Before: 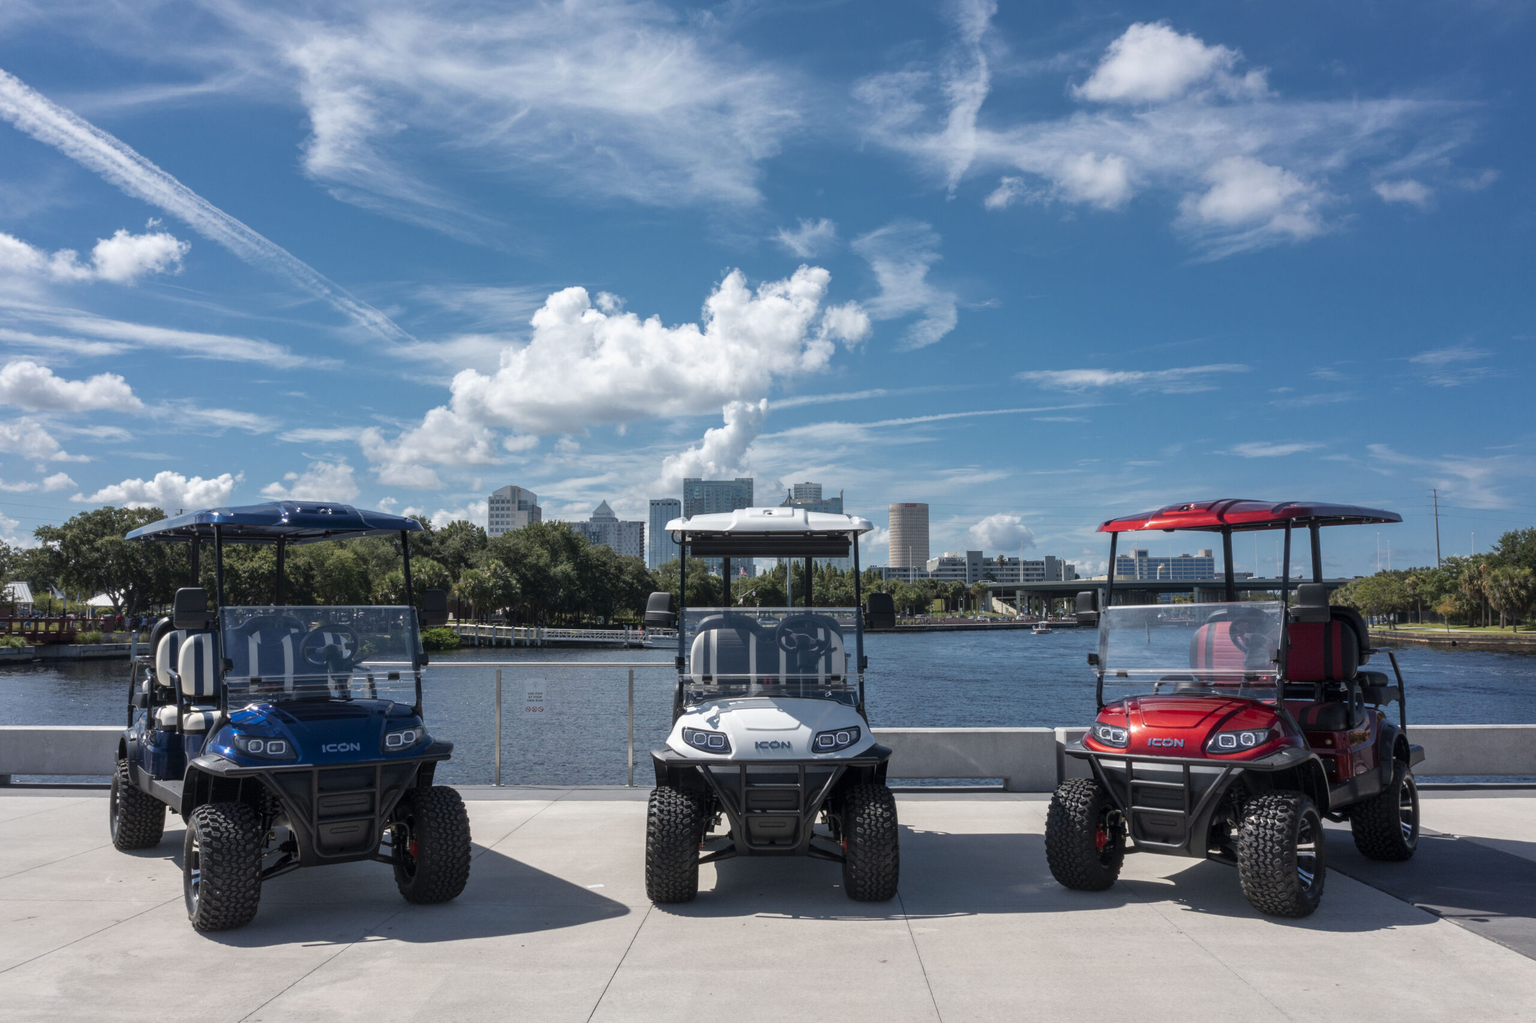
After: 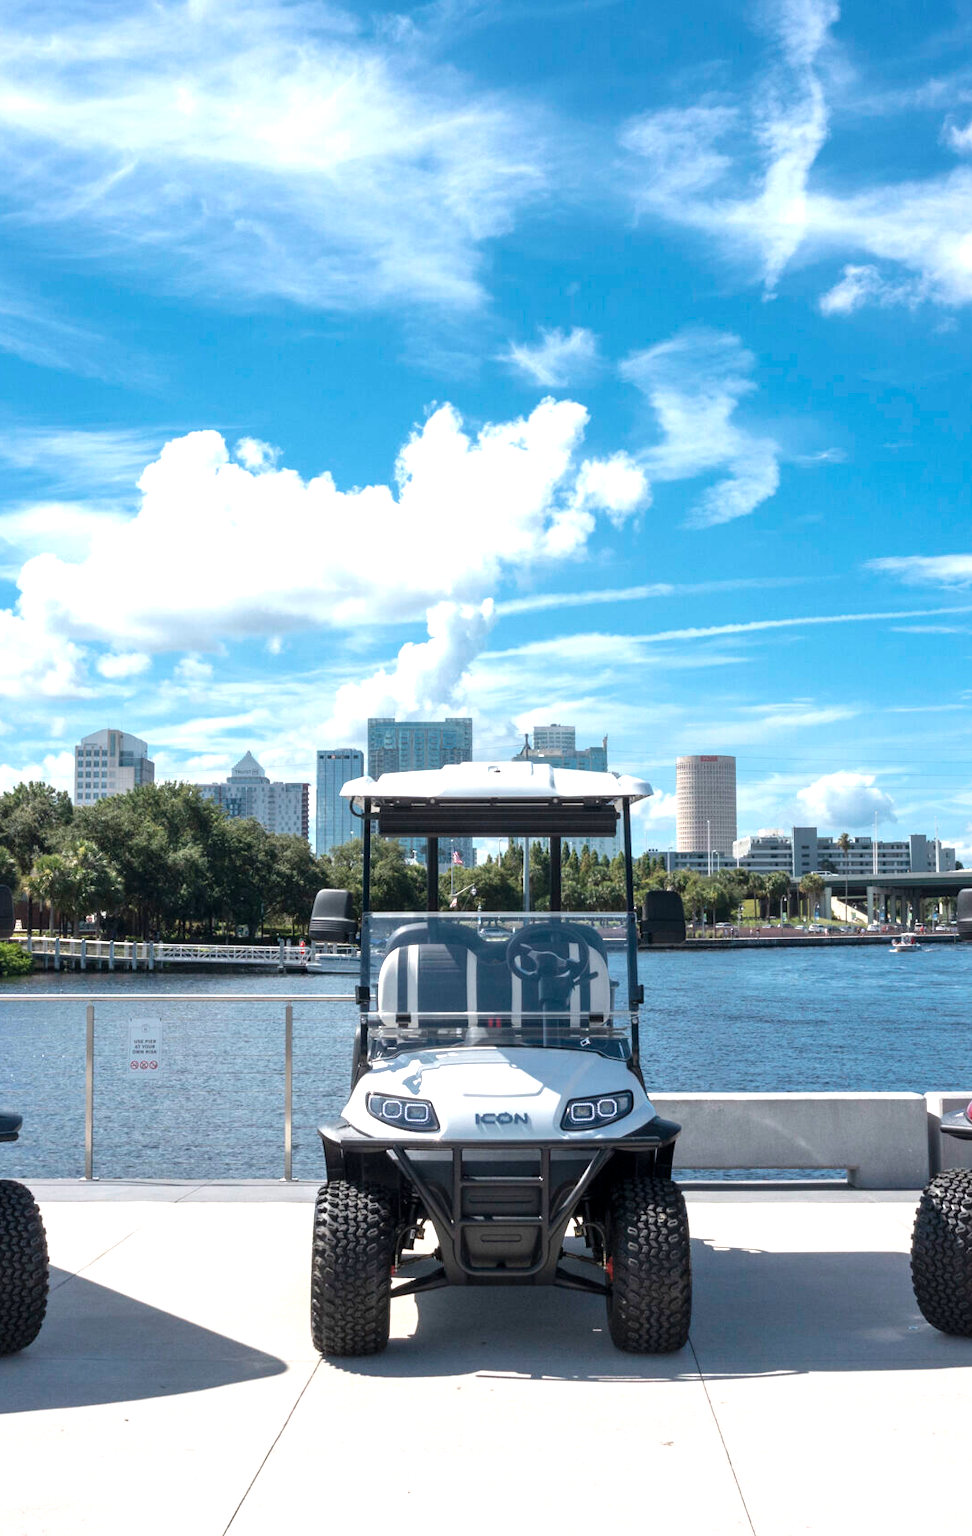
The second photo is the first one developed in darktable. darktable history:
exposure: exposure 1 EV, compensate highlight preservation false
crop: left 28.583%, right 29.231%
